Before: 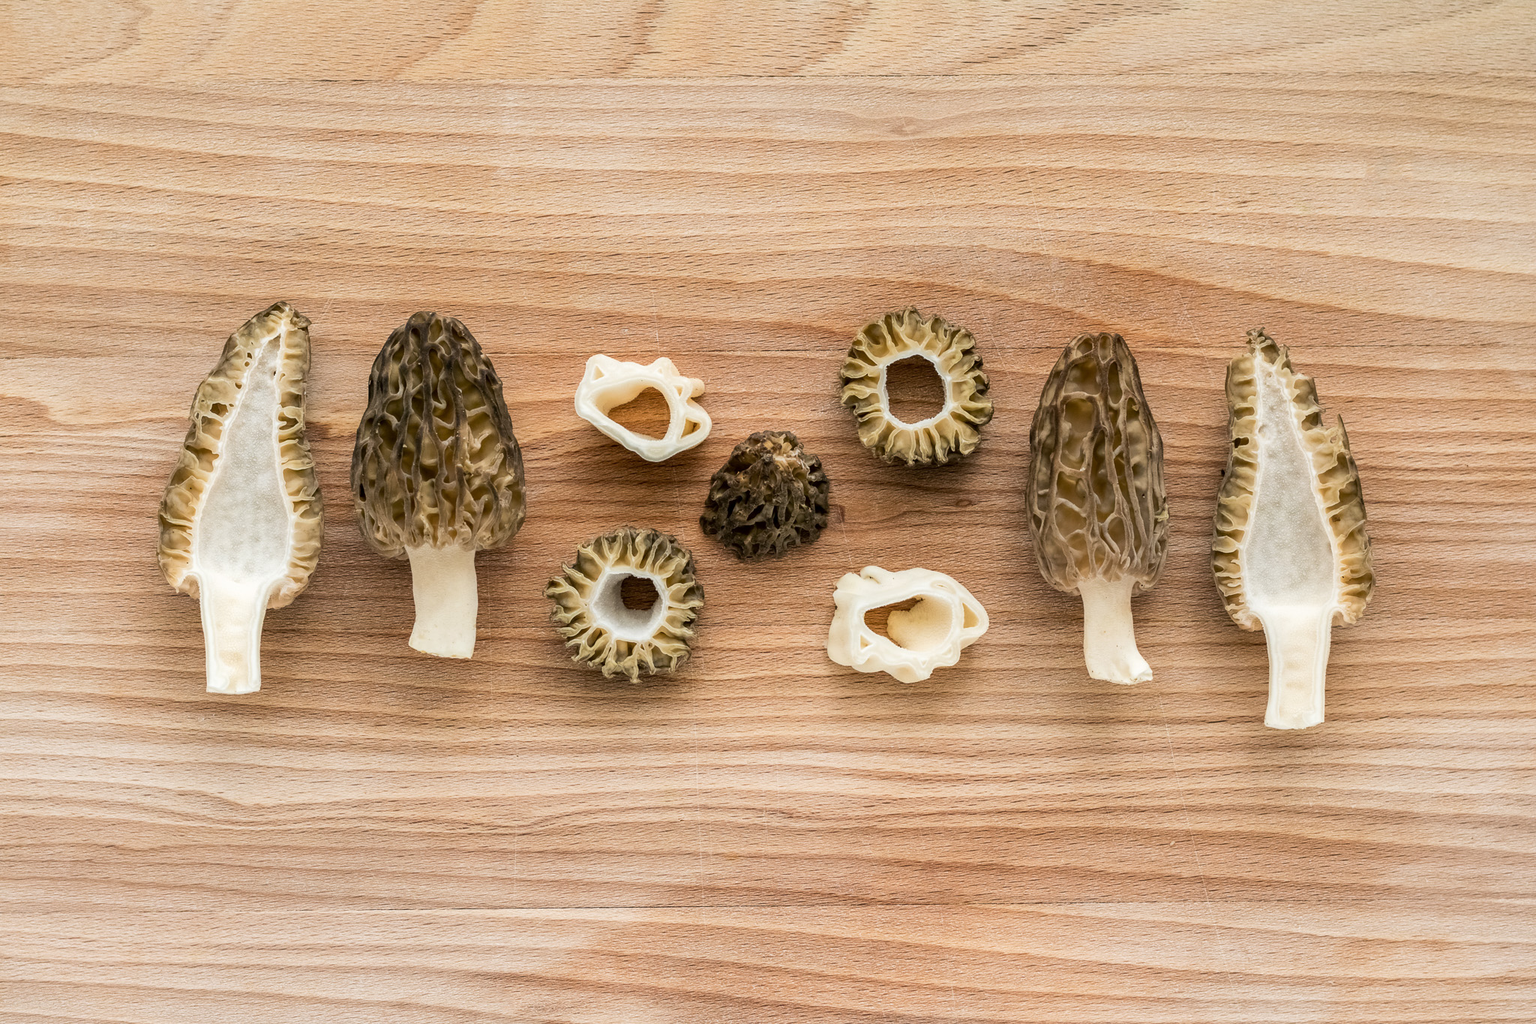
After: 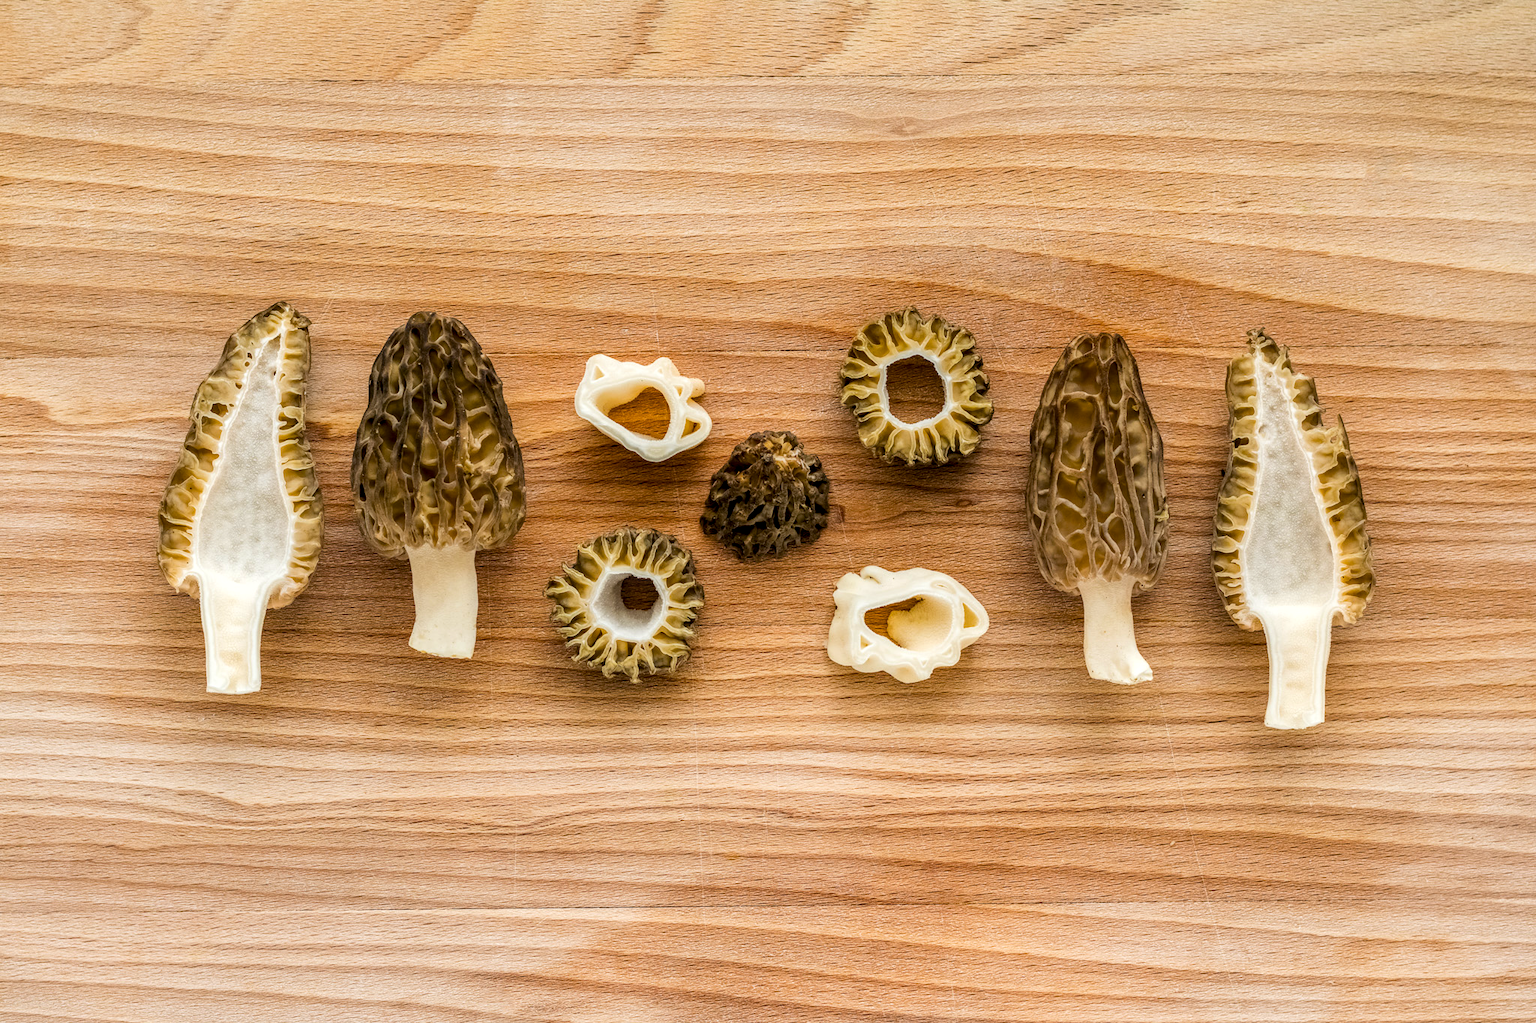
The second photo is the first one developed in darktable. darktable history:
color balance rgb: power › chroma 0.315%, power › hue 25.08°, perceptual saturation grading › global saturation 31.231%, global vibrance 4.87%
local contrast: on, module defaults
